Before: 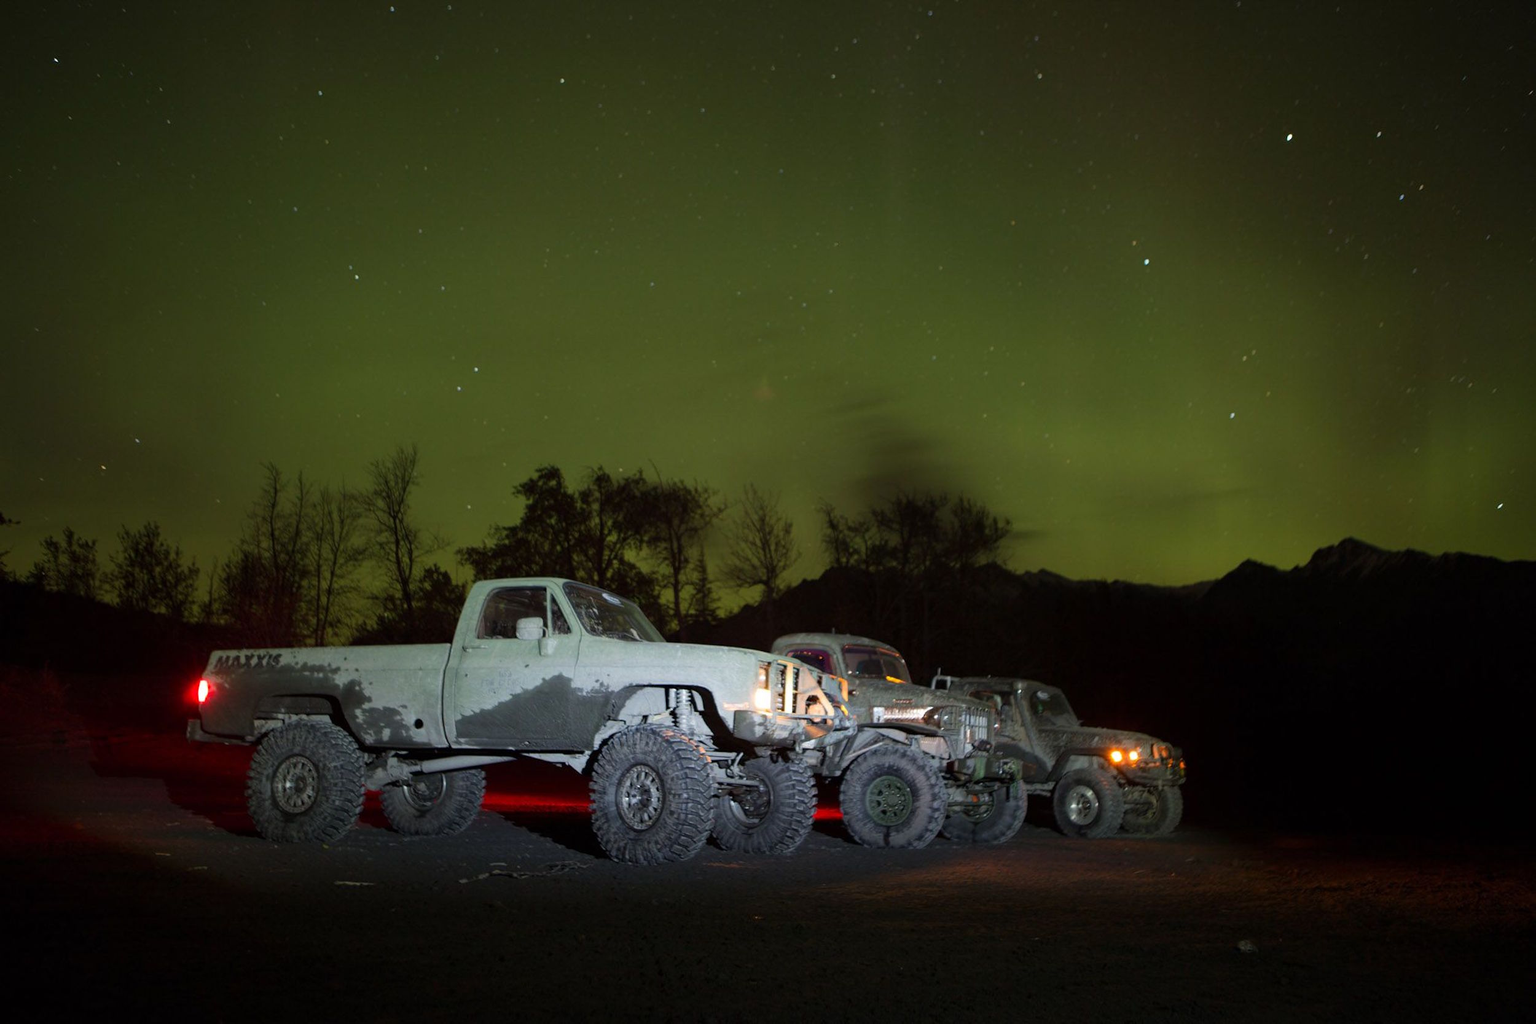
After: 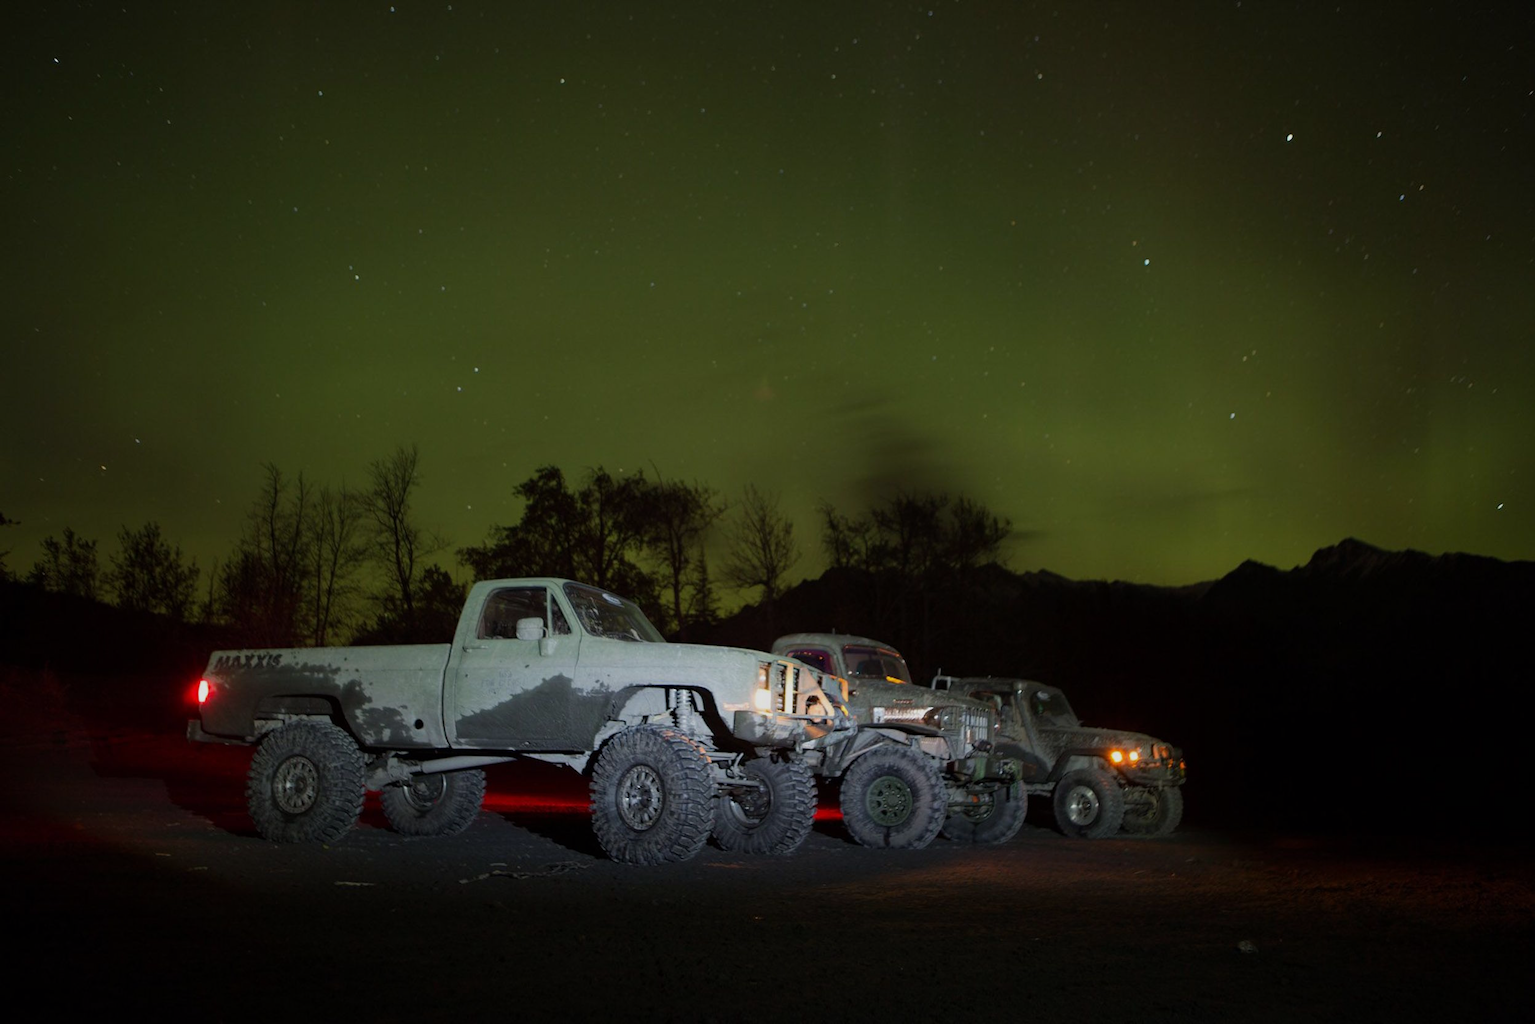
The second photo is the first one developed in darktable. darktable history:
exposure: exposure -0.447 EV, compensate exposure bias true, compensate highlight preservation false
